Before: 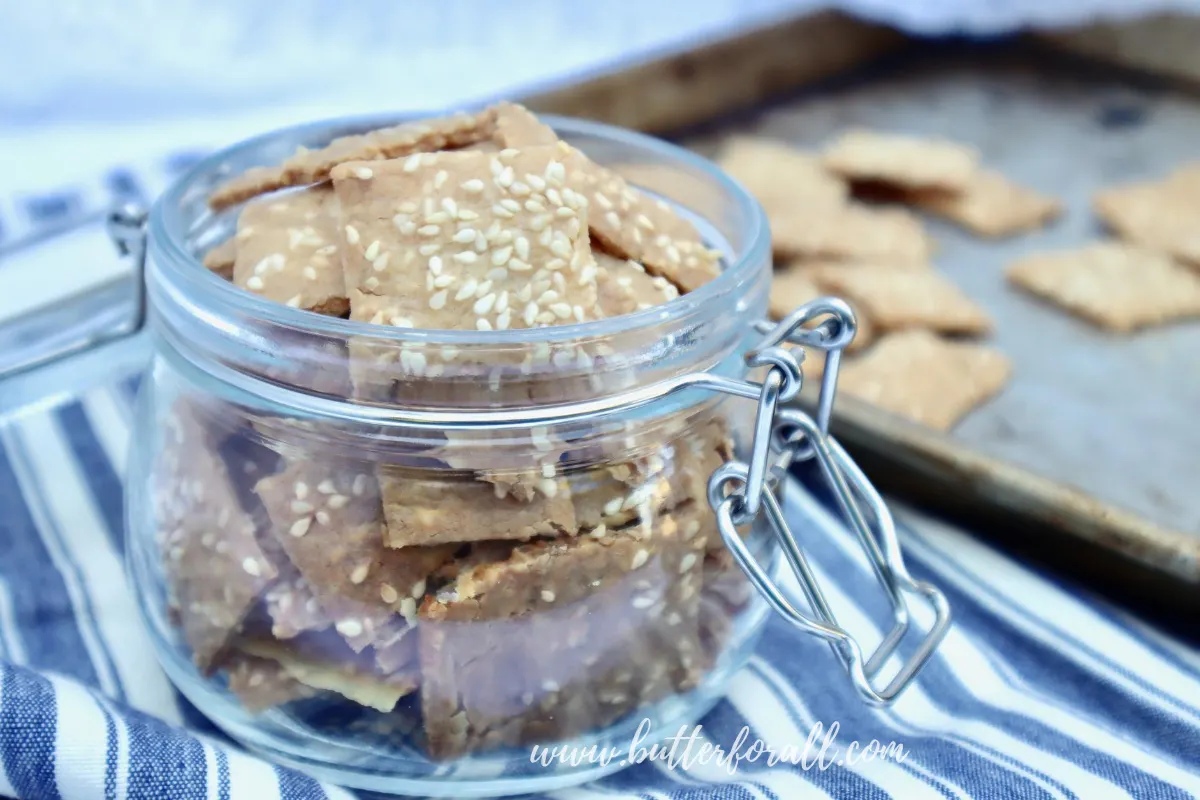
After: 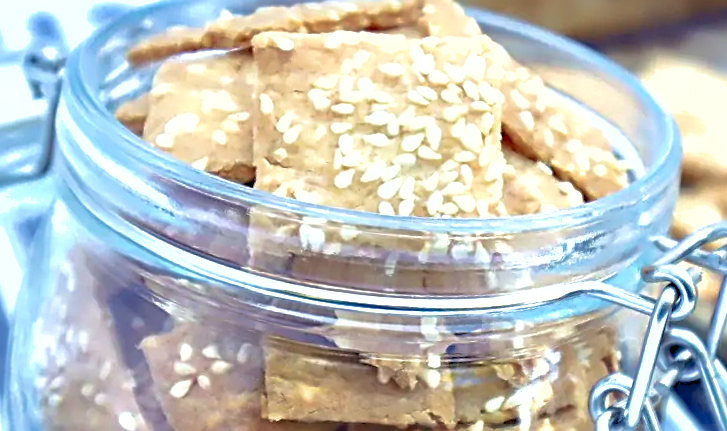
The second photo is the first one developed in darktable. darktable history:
shadows and highlights: on, module defaults
exposure: black level correction 0, exposure 0.681 EV, compensate highlight preservation false
crop and rotate: angle -6.67°, left 2.062%, top 6.792%, right 27.19%, bottom 30.238%
velvia: on, module defaults
levels: levels [0.018, 0.493, 1]
sharpen: radius 2.672, amount 0.663
